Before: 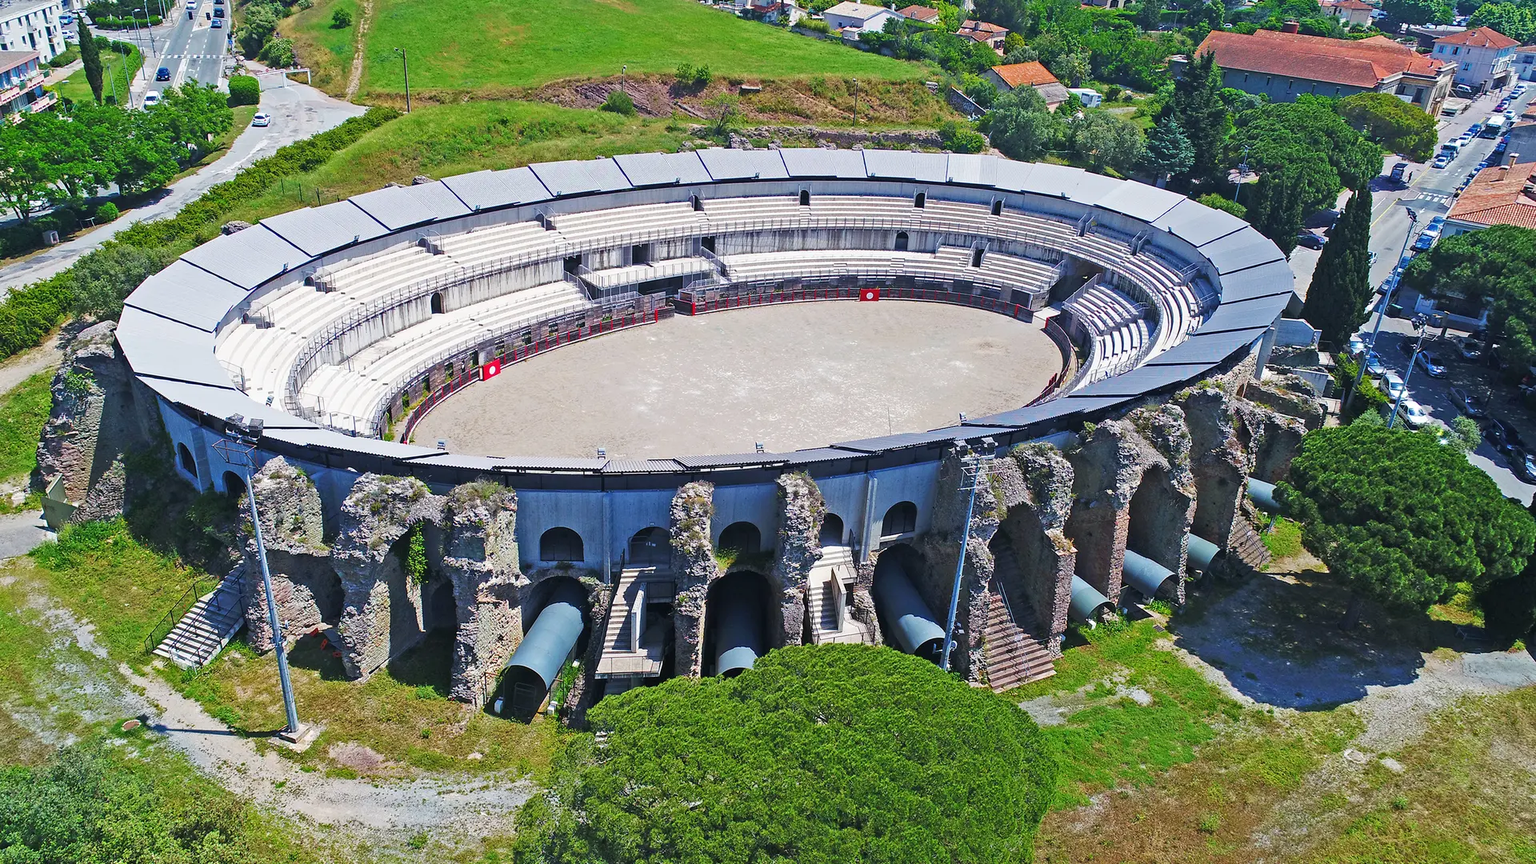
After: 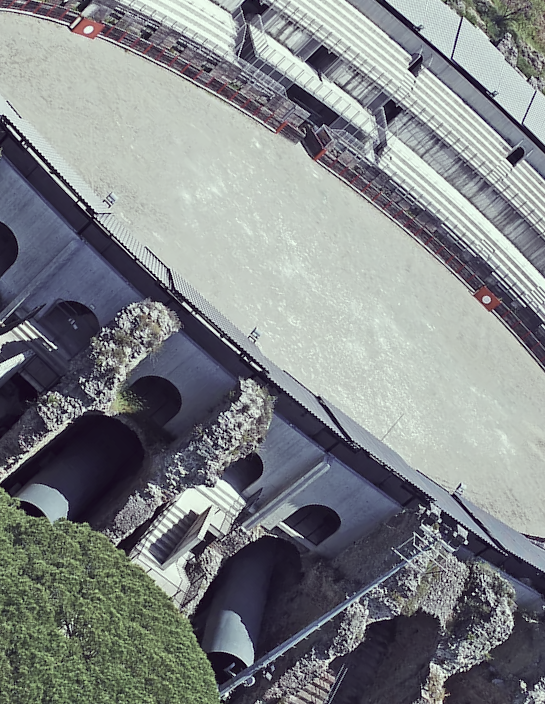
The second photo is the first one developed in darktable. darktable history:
color calibration: gray › normalize channels true, illuminant as shot in camera, x 0.358, y 0.373, temperature 4628.91 K, gamut compression 0.006
crop and rotate: angle -45.3°, top 16.41%, right 0.862%, bottom 11.648%
color correction: highlights a* -20.22, highlights b* 20.58, shadows a* 19.94, shadows b* -20.19, saturation 0.38
